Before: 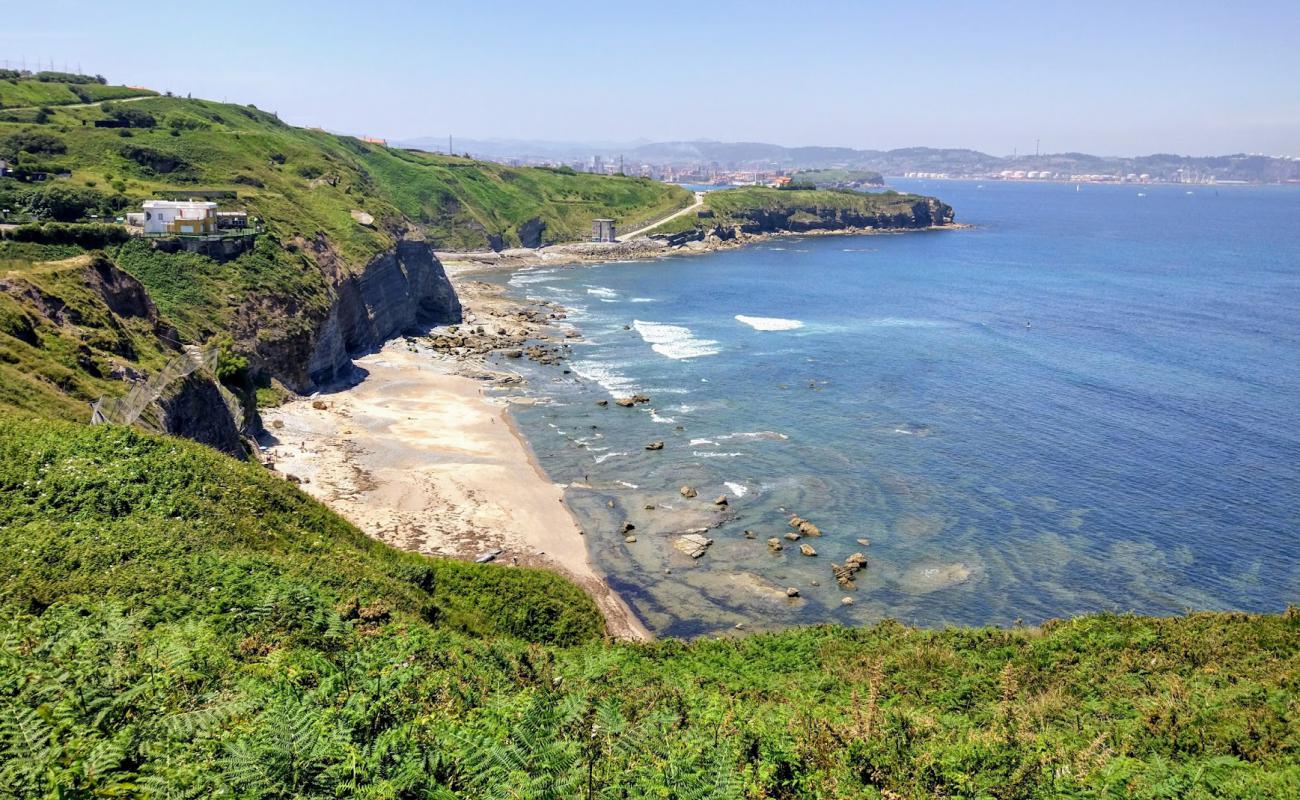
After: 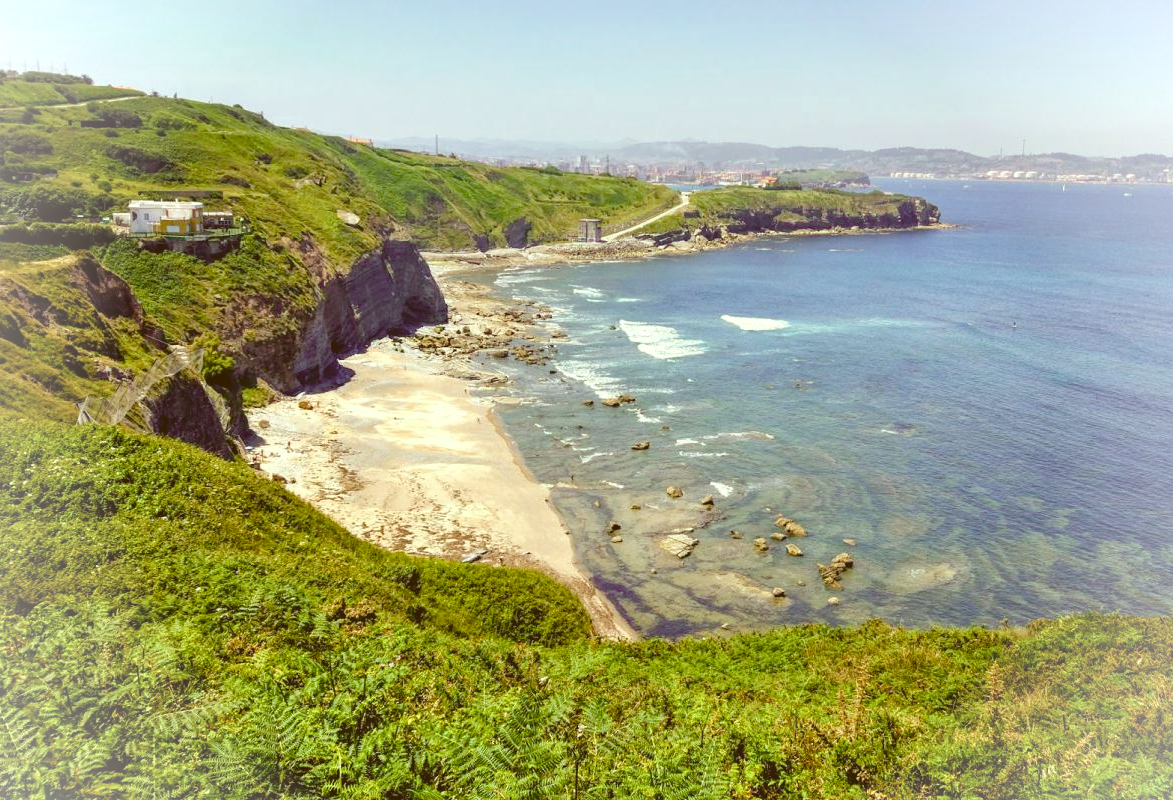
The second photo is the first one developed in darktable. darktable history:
contrast brightness saturation: contrast -0.249, saturation -0.421
crop and rotate: left 1.105%, right 8.649%
vignetting: brightness 0.312, saturation 0, unbound false
color balance rgb: shadows lift › chroma 3.272%, shadows lift › hue 280.62°, highlights gain › luminance 9.622%, linear chroma grading › global chroma 14.933%, perceptual saturation grading › global saturation 20%, perceptual saturation grading › highlights -24.999%, perceptual saturation grading › shadows 50.162%, perceptual brilliance grading › global brilliance 9.274%, global vibrance 32.621%
color correction: highlights a* -6.24, highlights b* 9.26, shadows a* 10.02, shadows b* 23.33
exposure: exposure 0.2 EV, compensate highlight preservation false
